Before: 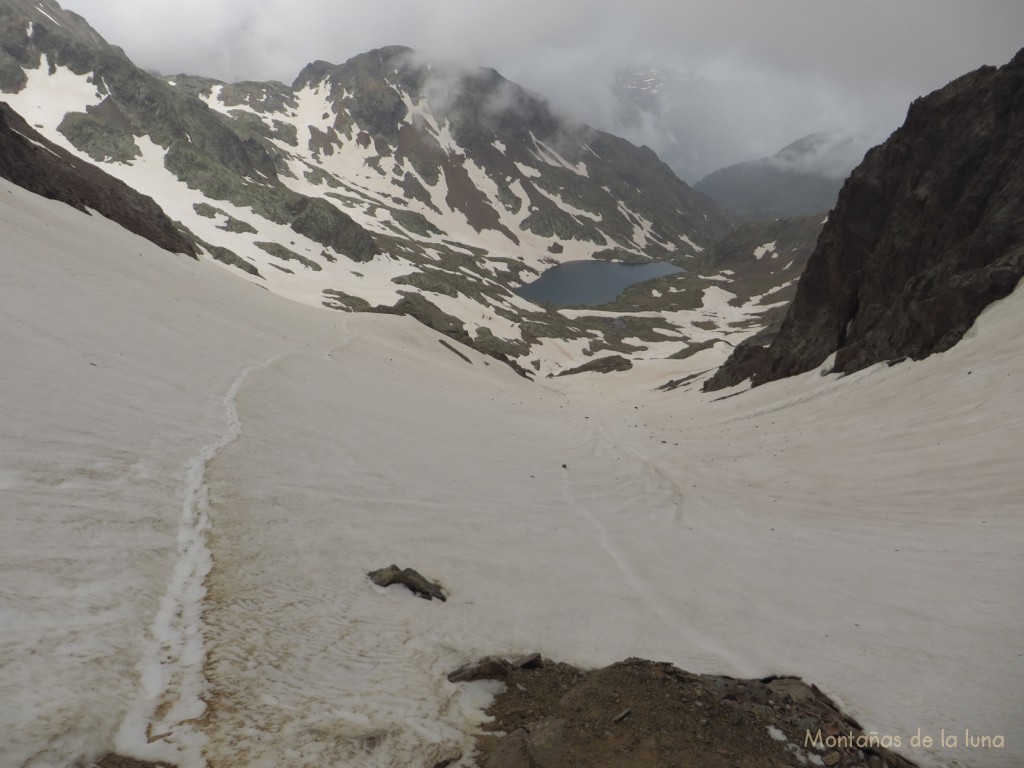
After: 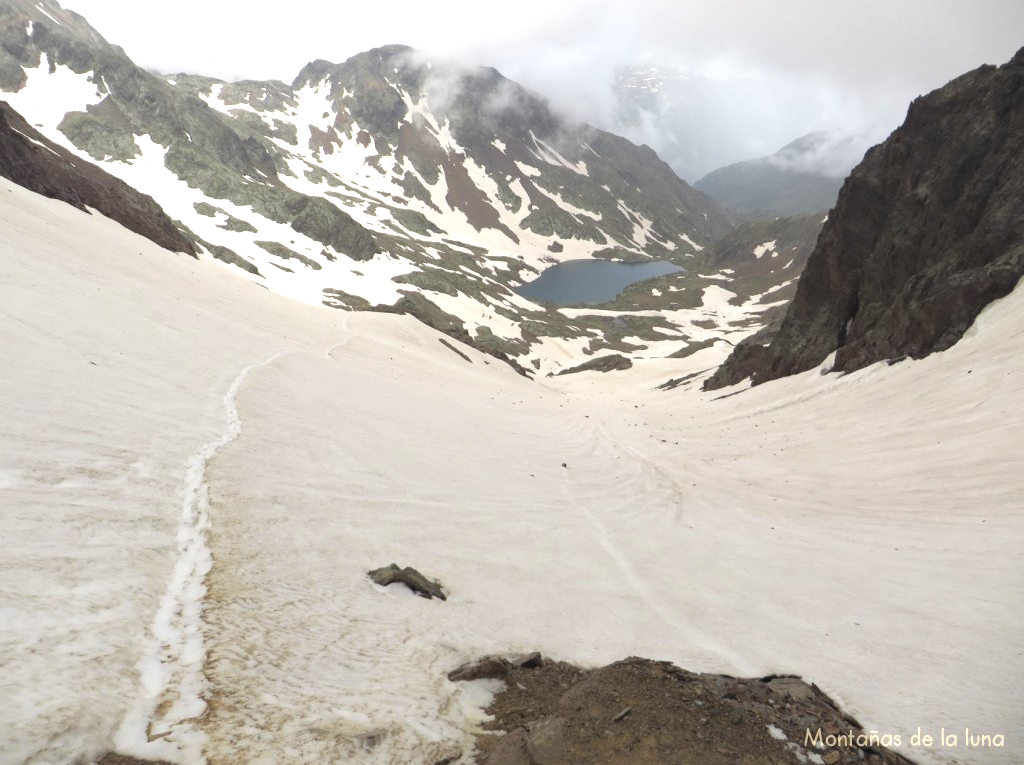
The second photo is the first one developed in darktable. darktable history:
crop: top 0.213%, bottom 0.113%
exposure: exposure 1.16 EV, compensate highlight preservation false
